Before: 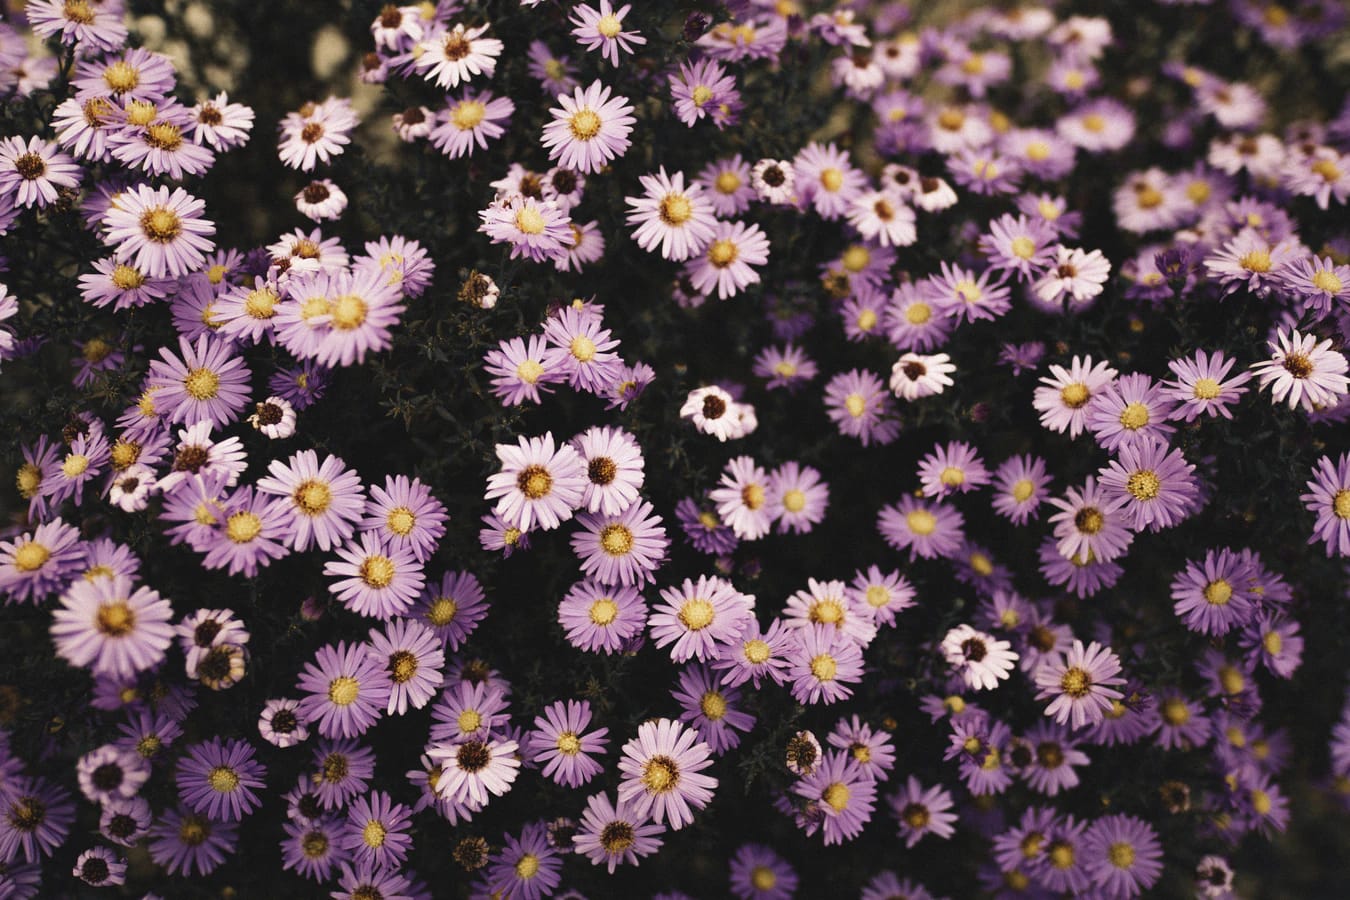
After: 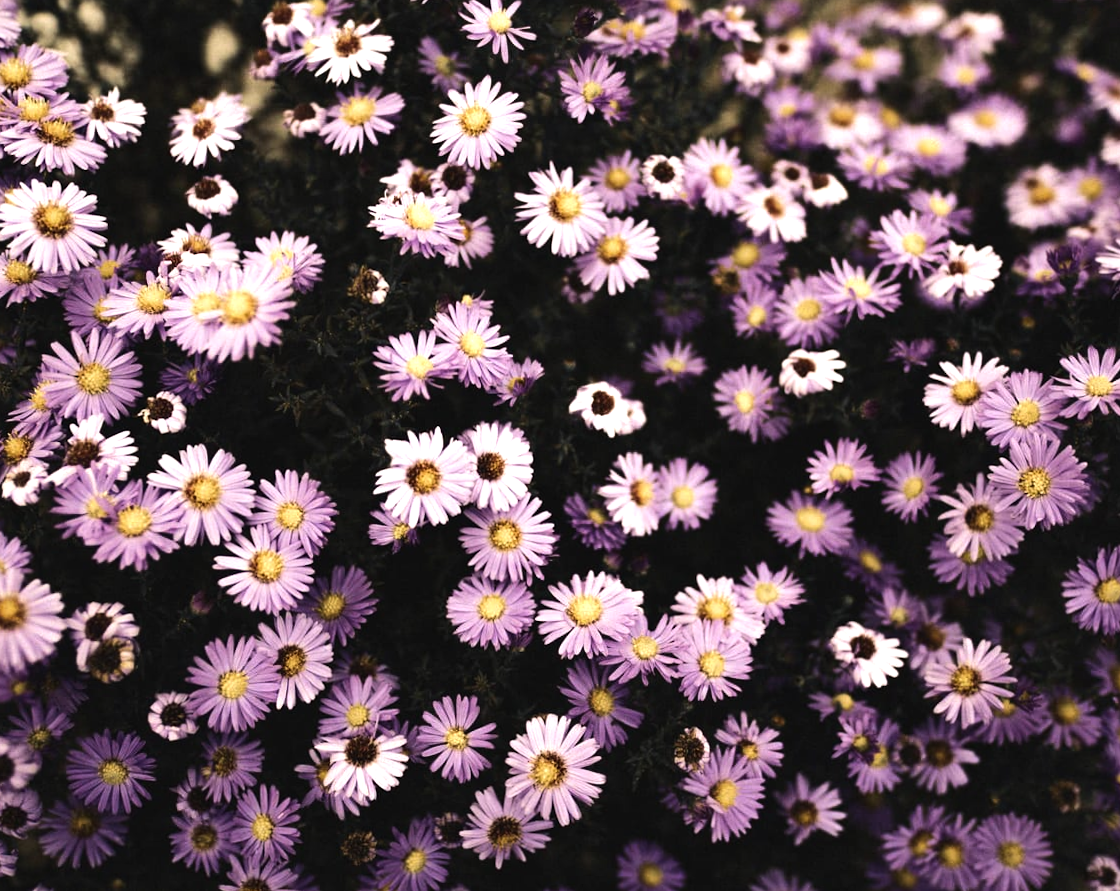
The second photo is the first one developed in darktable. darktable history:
tone equalizer: -8 EV -0.75 EV, -7 EV -0.7 EV, -6 EV -0.6 EV, -5 EV -0.4 EV, -3 EV 0.4 EV, -2 EV 0.6 EV, -1 EV 0.7 EV, +0 EV 0.75 EV, edges refinement/feathering 500, mask exposure compensation -1.57 EV, preserve details no
rotate and perspective: rotation 0.192°, lens shift (horizontal) -0.015, crop left 0.005, crop right 0.996, crop top 0.006, crop bottom 0.99
crop: left 7.598%, right 7.873%
